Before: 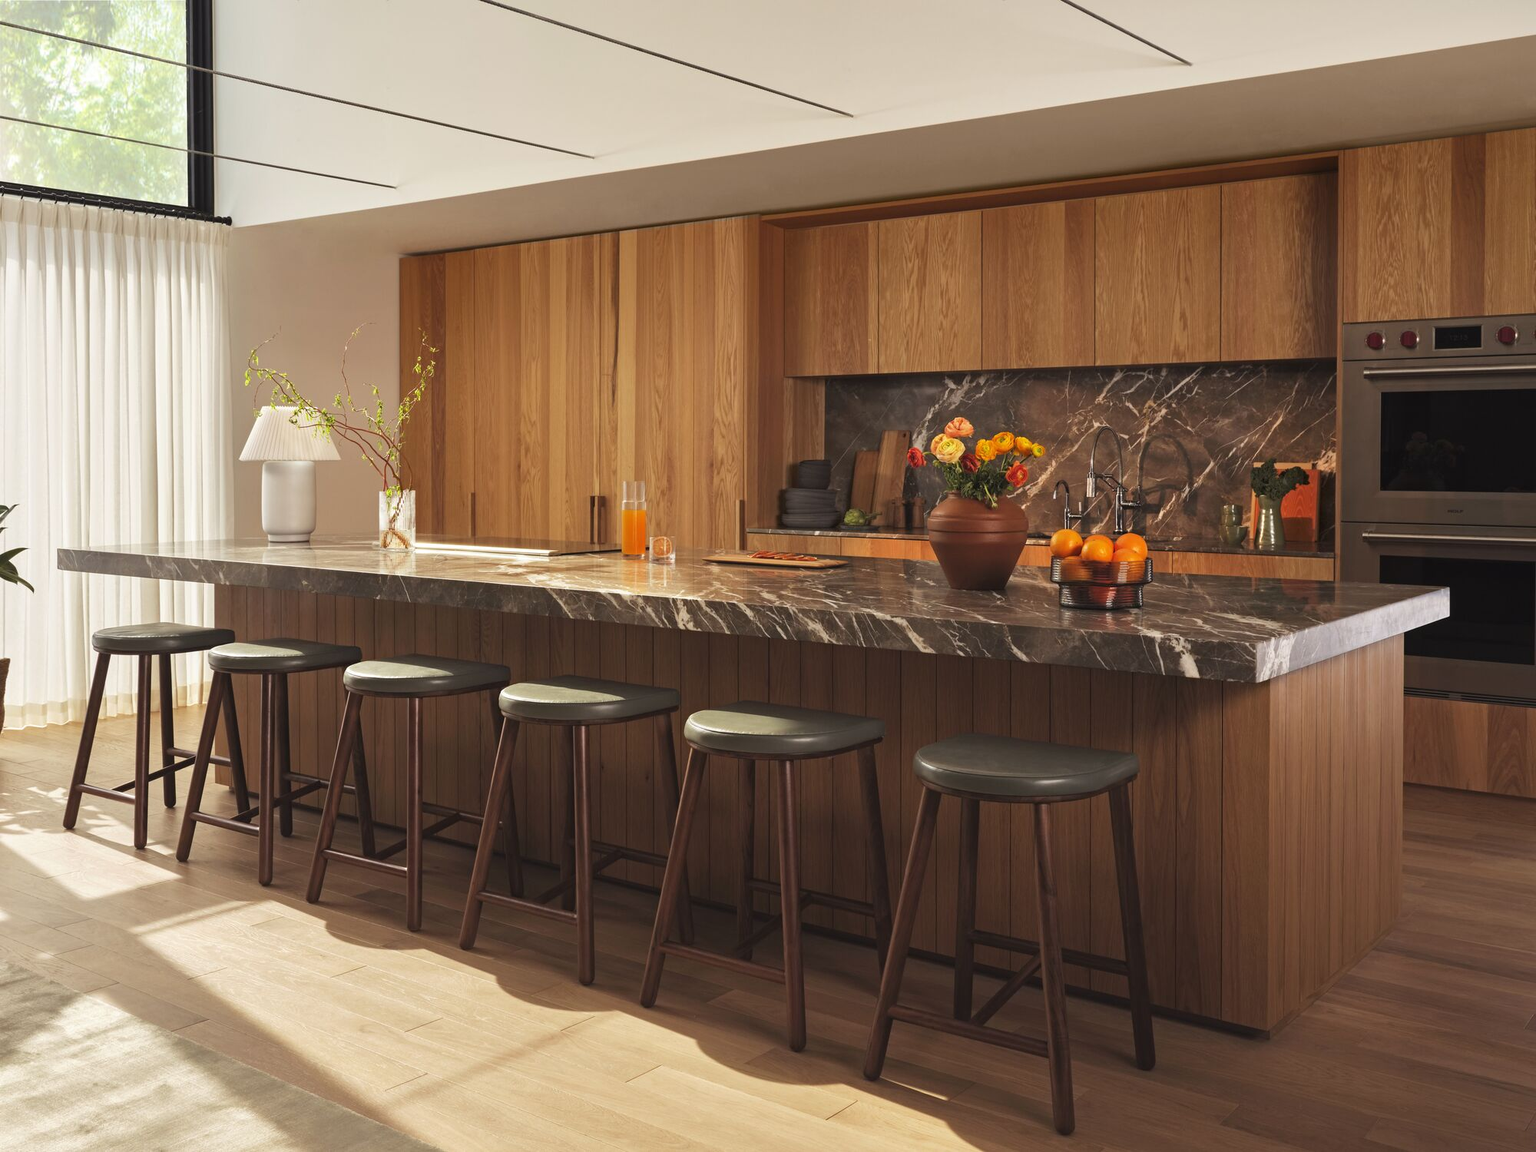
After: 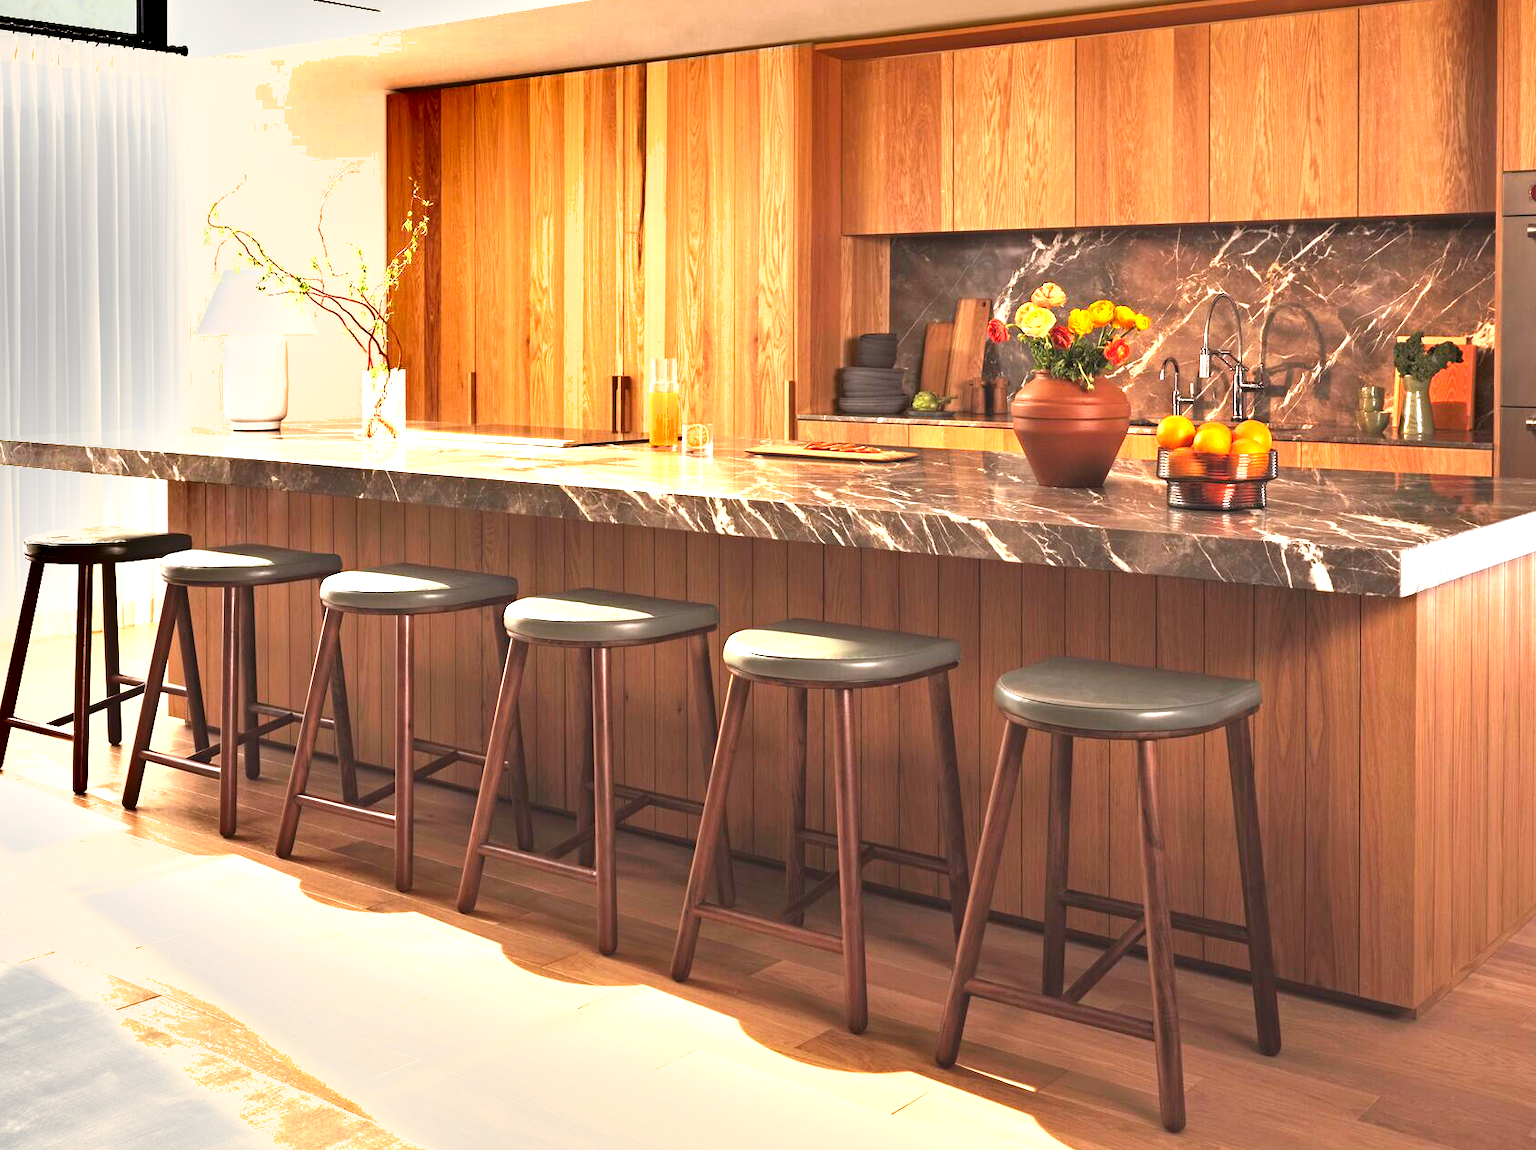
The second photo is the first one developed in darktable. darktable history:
crop and rotate: left 4.789%, top 15.555%, right 10.71%
exposure: black level correction 0, exposure 1.756 EV, compensate highlight preservation false
shadows and highlights: shadows 32.59, highlights -46.28, compress 49.78%, soften with gaussian
